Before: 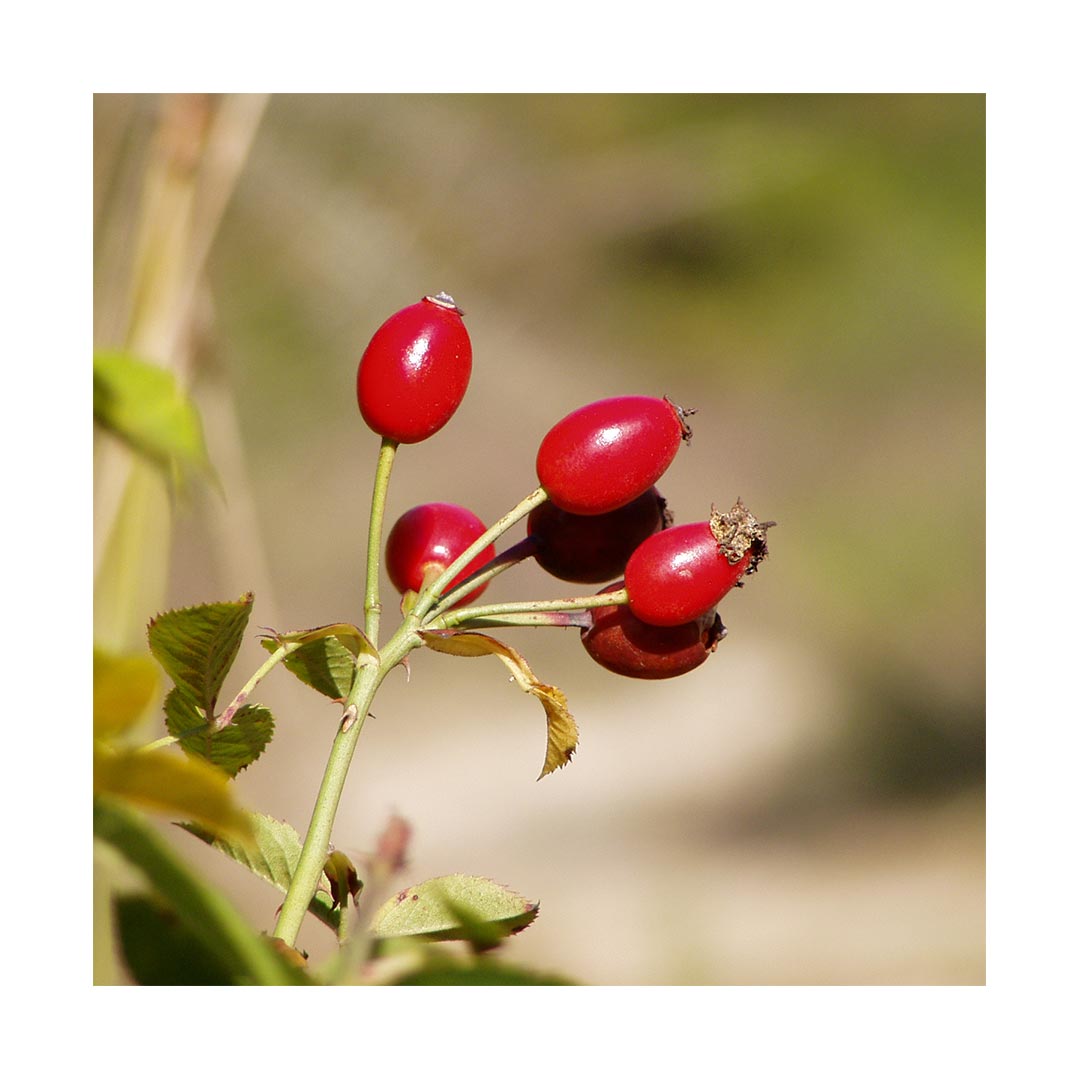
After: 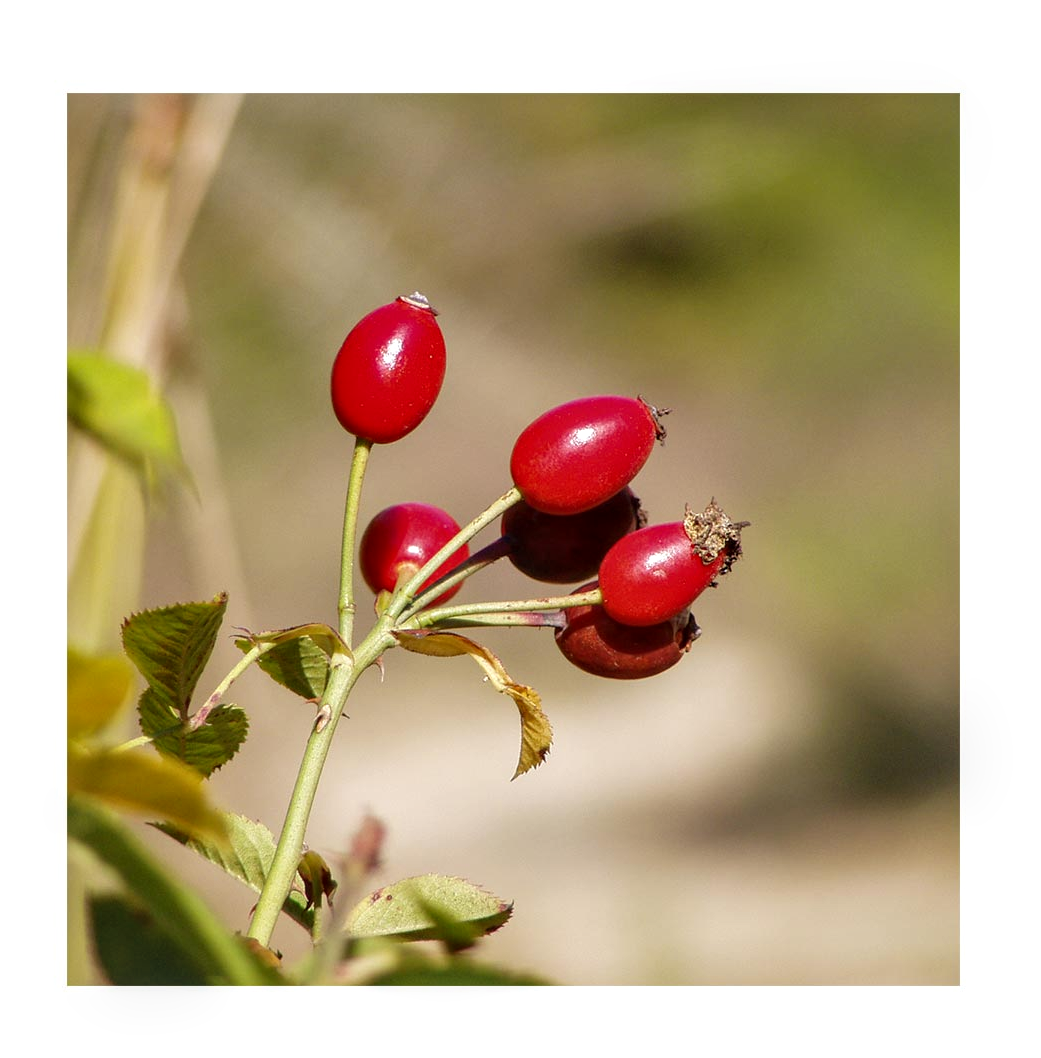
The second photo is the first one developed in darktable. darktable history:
crop and rotate: left 2.489%, right 1.118%, bottom 2.026%
local contrast: on, module defaults
